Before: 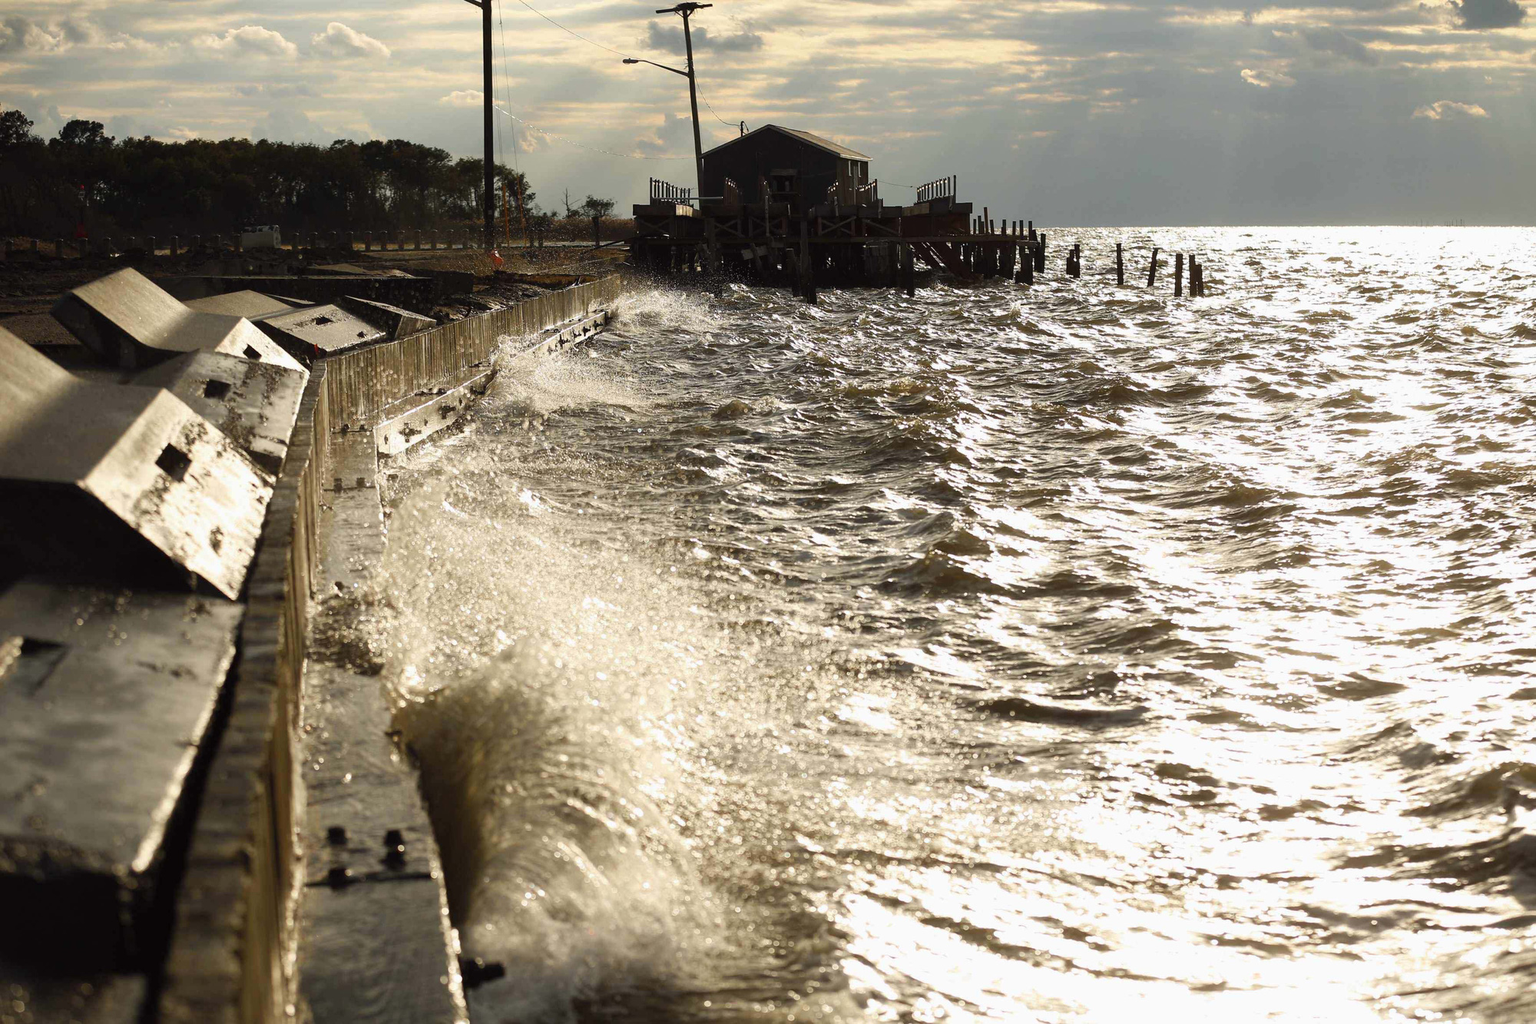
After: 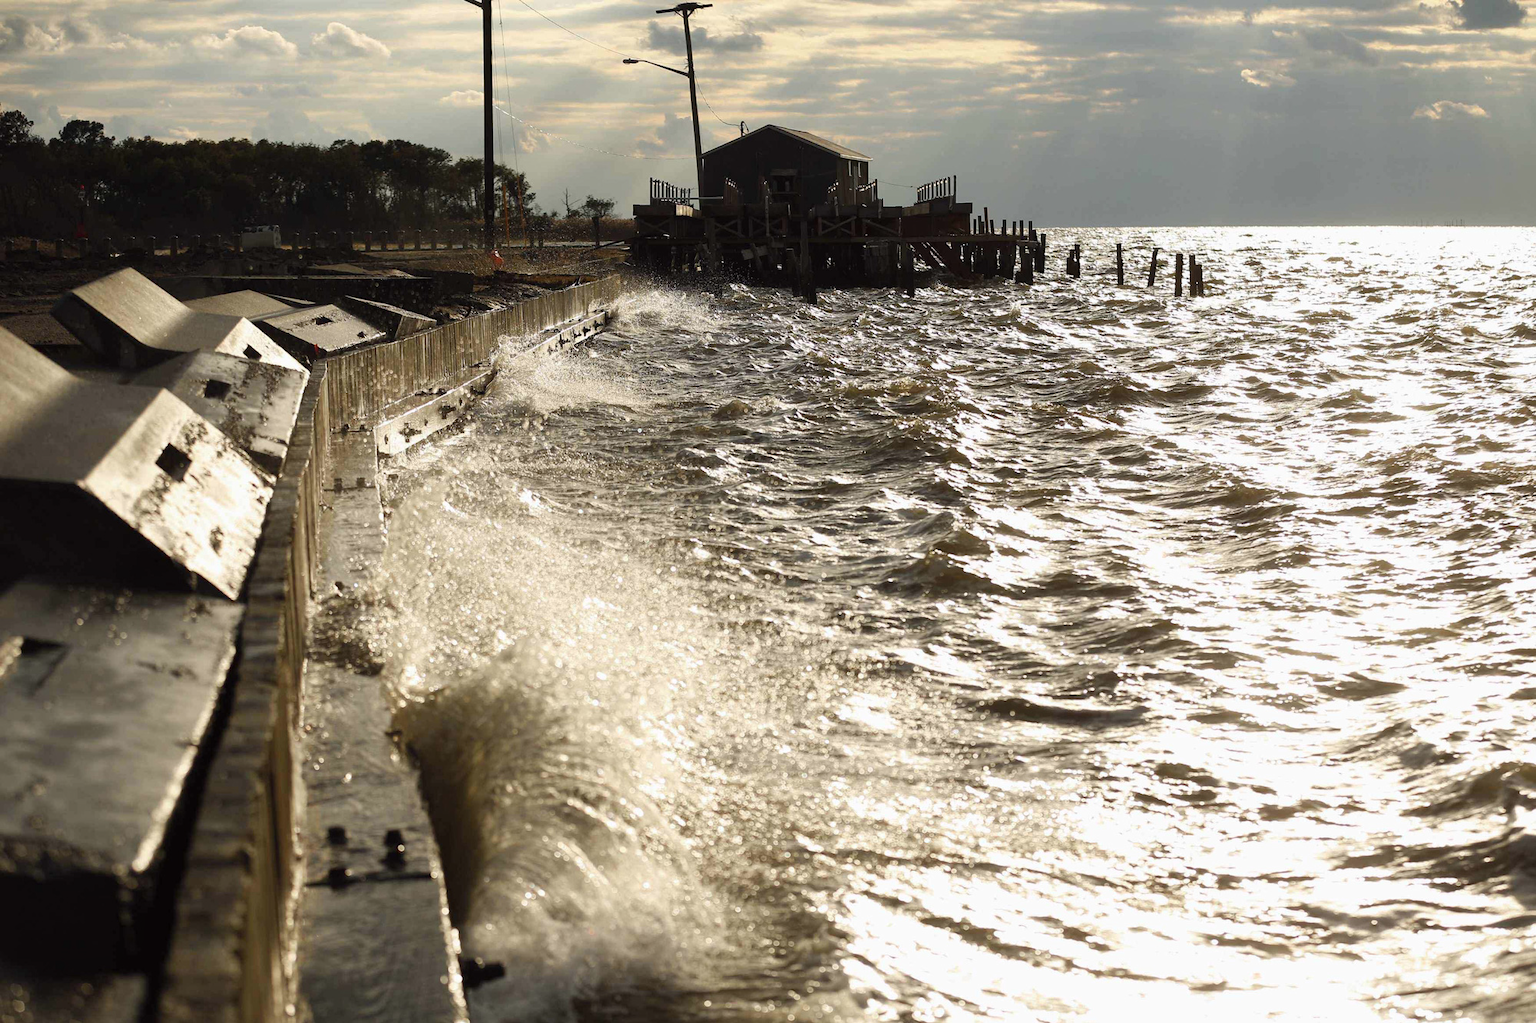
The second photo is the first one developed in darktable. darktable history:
local contrast: mode bilateral grid, contrast 15, coarseness 36, detail 105%, midtone range 0.2
color zones: curves: ch0 [(0, 0.613) (0.01, 0.613) (0.245, 0.448) (0.498, 0.529) (0.642, 0.665) (0.879, 0.777) (0.99, 0.613)]; ch1 [(0, 0) (0.143, 0) (0.286, 0) (0.429, 0) (0.571, 0) (0.714, 0) (0.857, 0)], mix -93.41%
